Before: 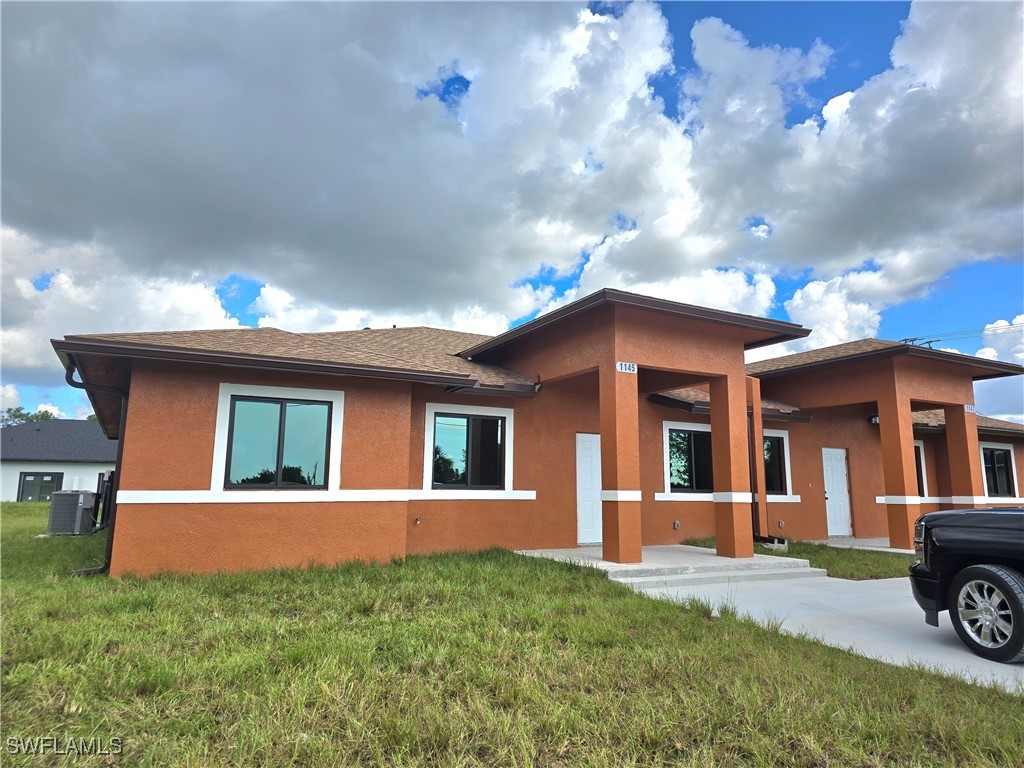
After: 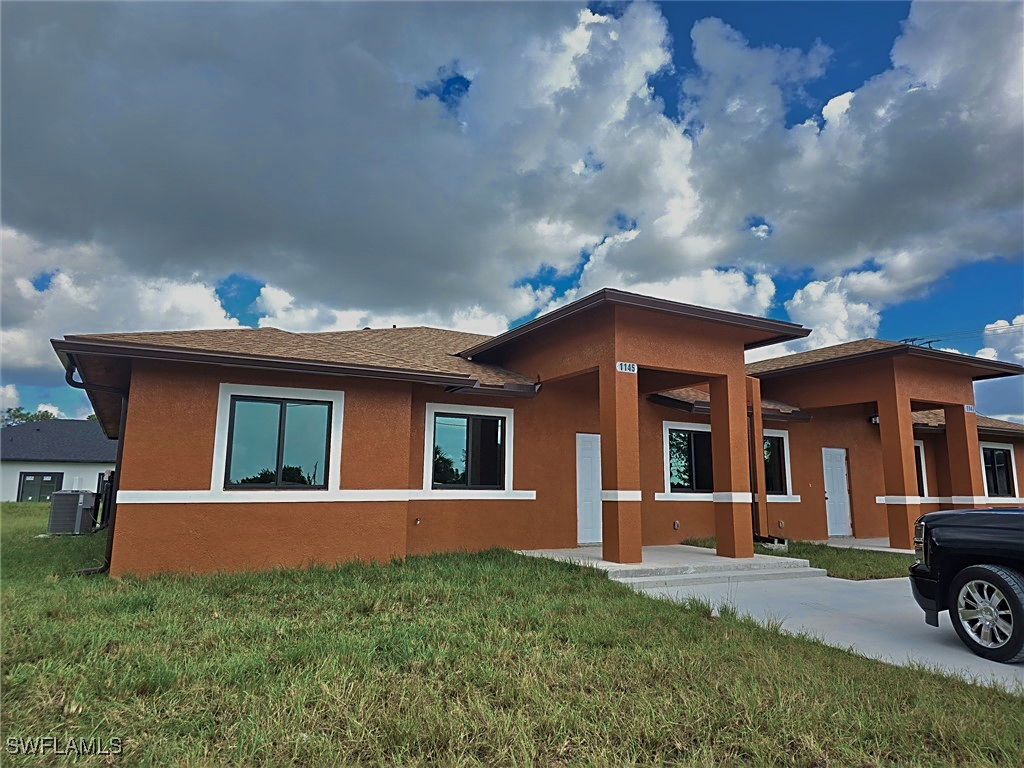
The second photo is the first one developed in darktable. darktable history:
color zones: curves: ch0 [(0, 0.5) (0.125, 0.4) (0.25, 0.5) (0.375, 0.4) (0.5, 0.4) (0.625, 0.35) (0.75, 0.35) (0.875, 0.5)]; ch1 [(0, 0.35) (0.125, 0.45) (0.25, 0.35) (0.375, 0.35) (0.5, 0.35) (0.625, 0.35) (0.75, 0.45) (0.875, 0.35)]; ch2 [(0, 0.6) (0.125, 0.5) (0.25, 0.5) (0.375, 0.6) (0.5, 0.6) (0.625, 0.5) (0.75, 0.5) (0.875, 0.5)]
velvia: strength 45%
sharpen: on, module defaults
exposure: exposure -0.582 EV, compensate highlight preservation false
